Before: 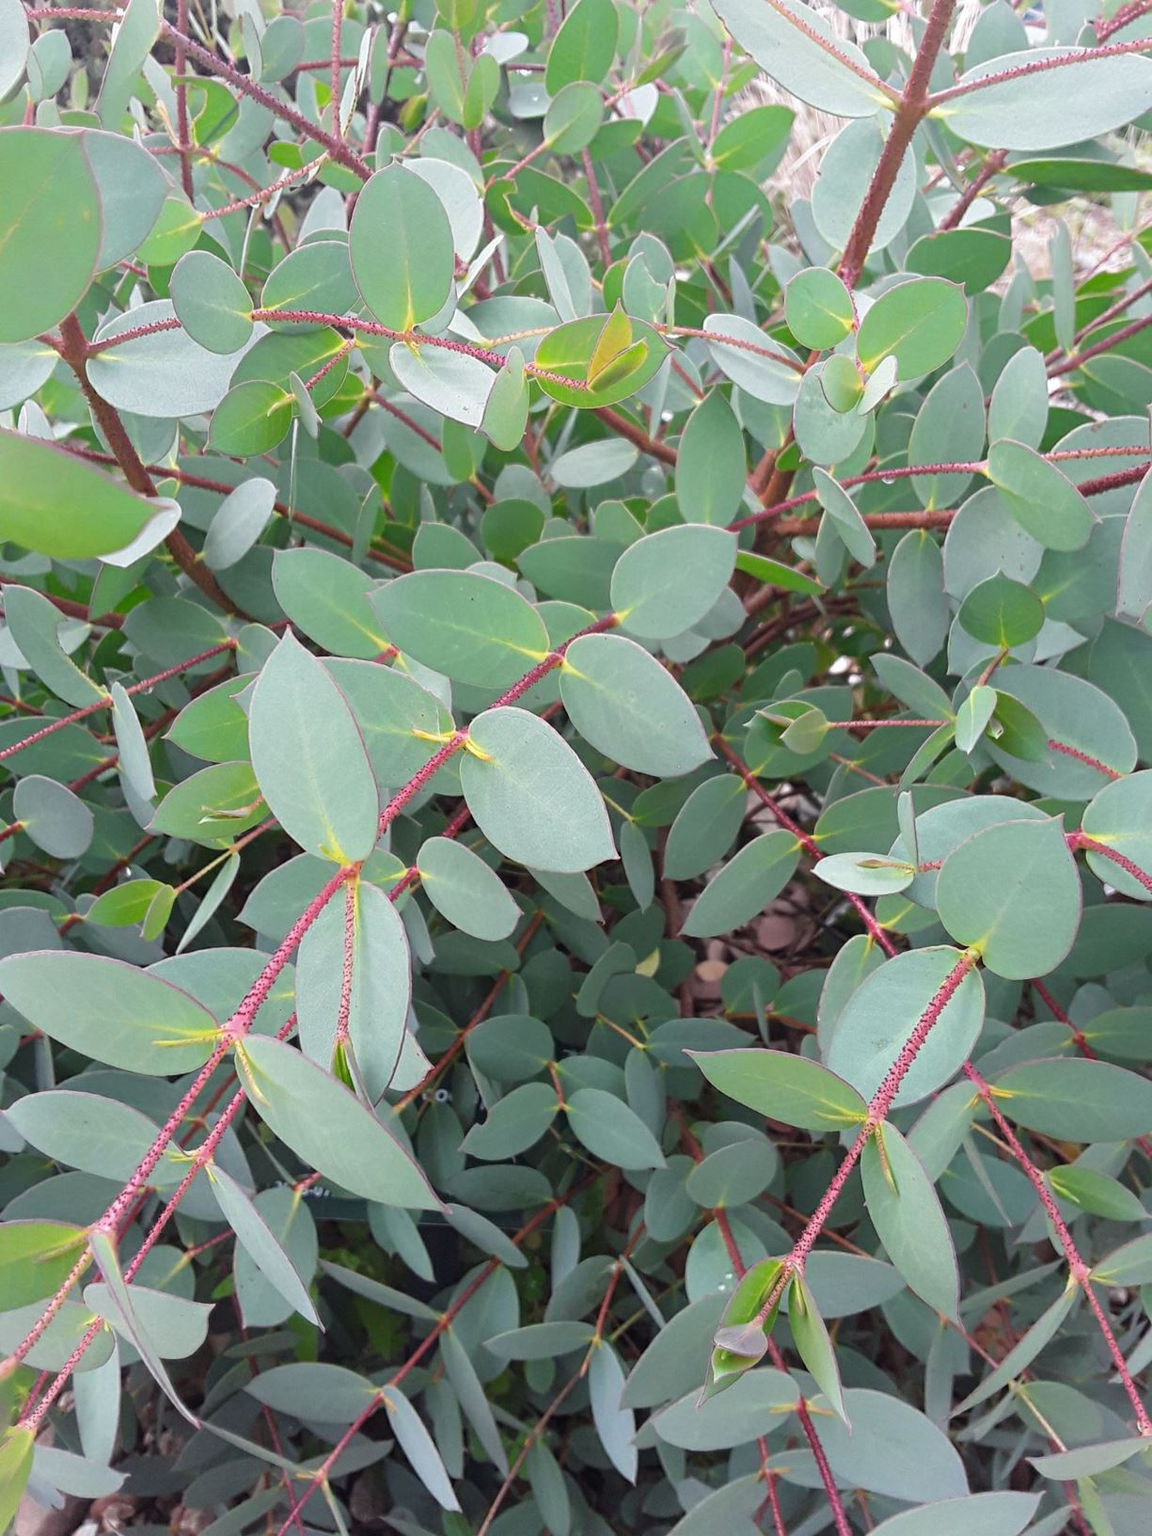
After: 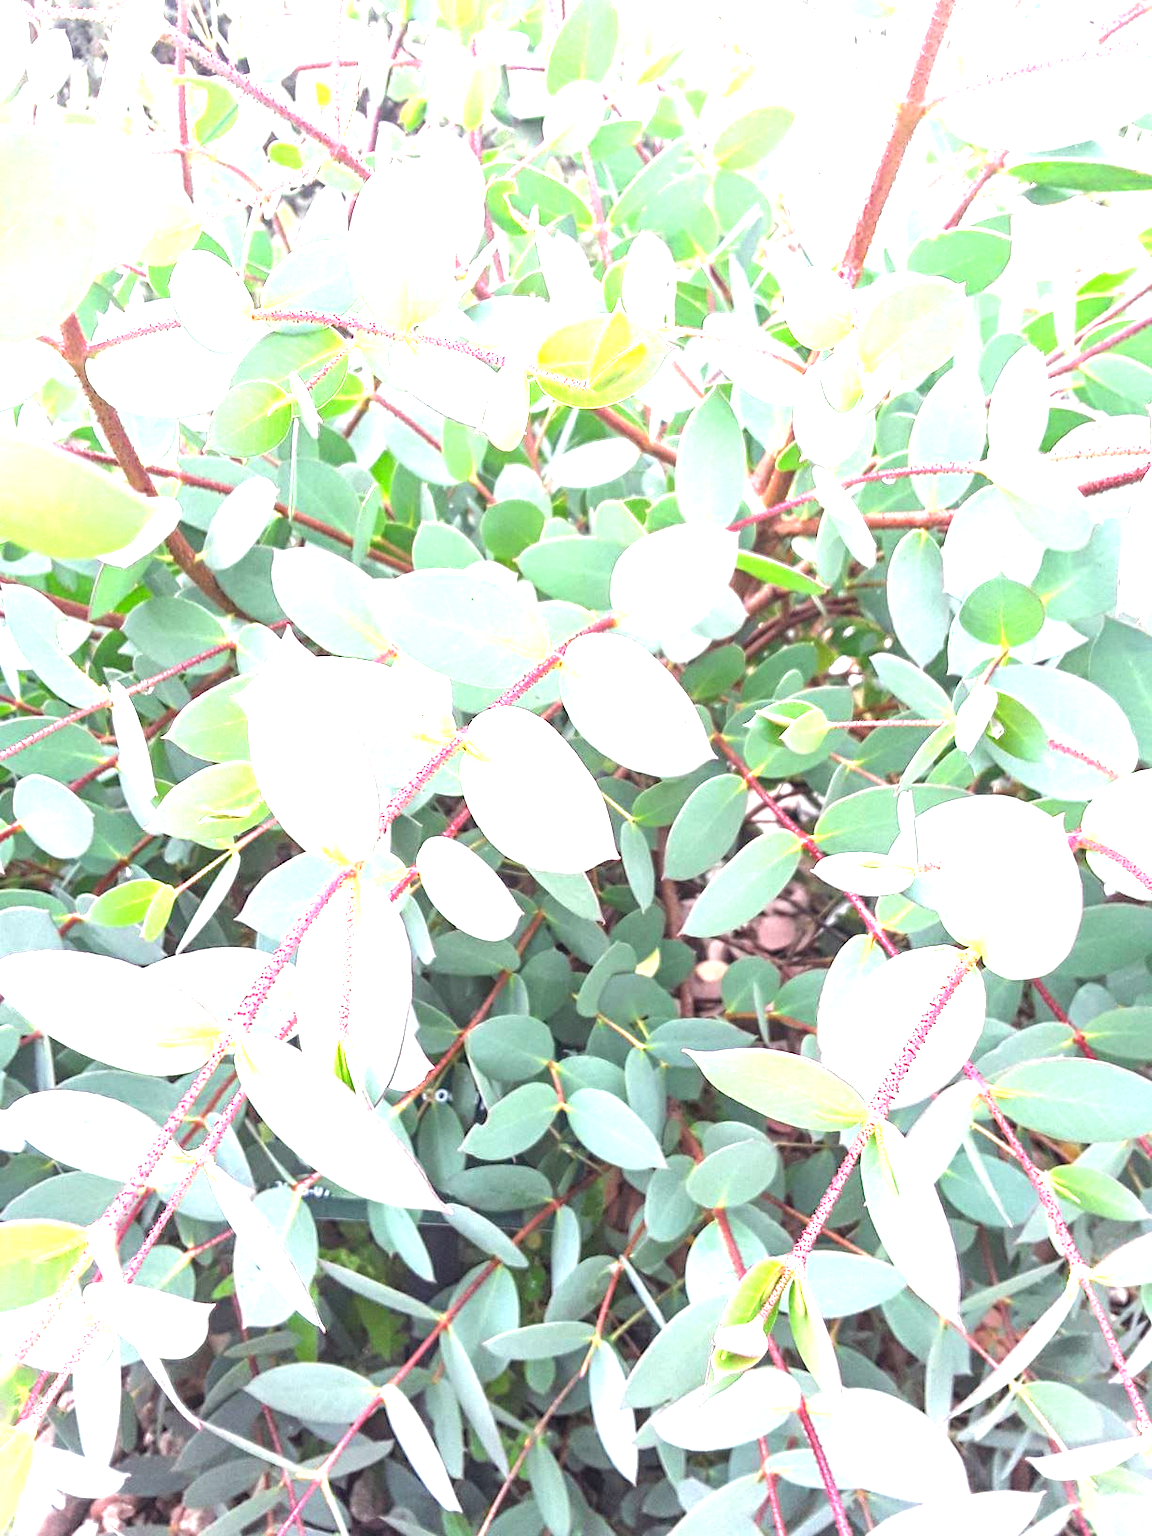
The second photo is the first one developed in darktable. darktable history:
exposure: exposure 2 EV, compensate highlight preservation false
local contrast: on, module defaults
